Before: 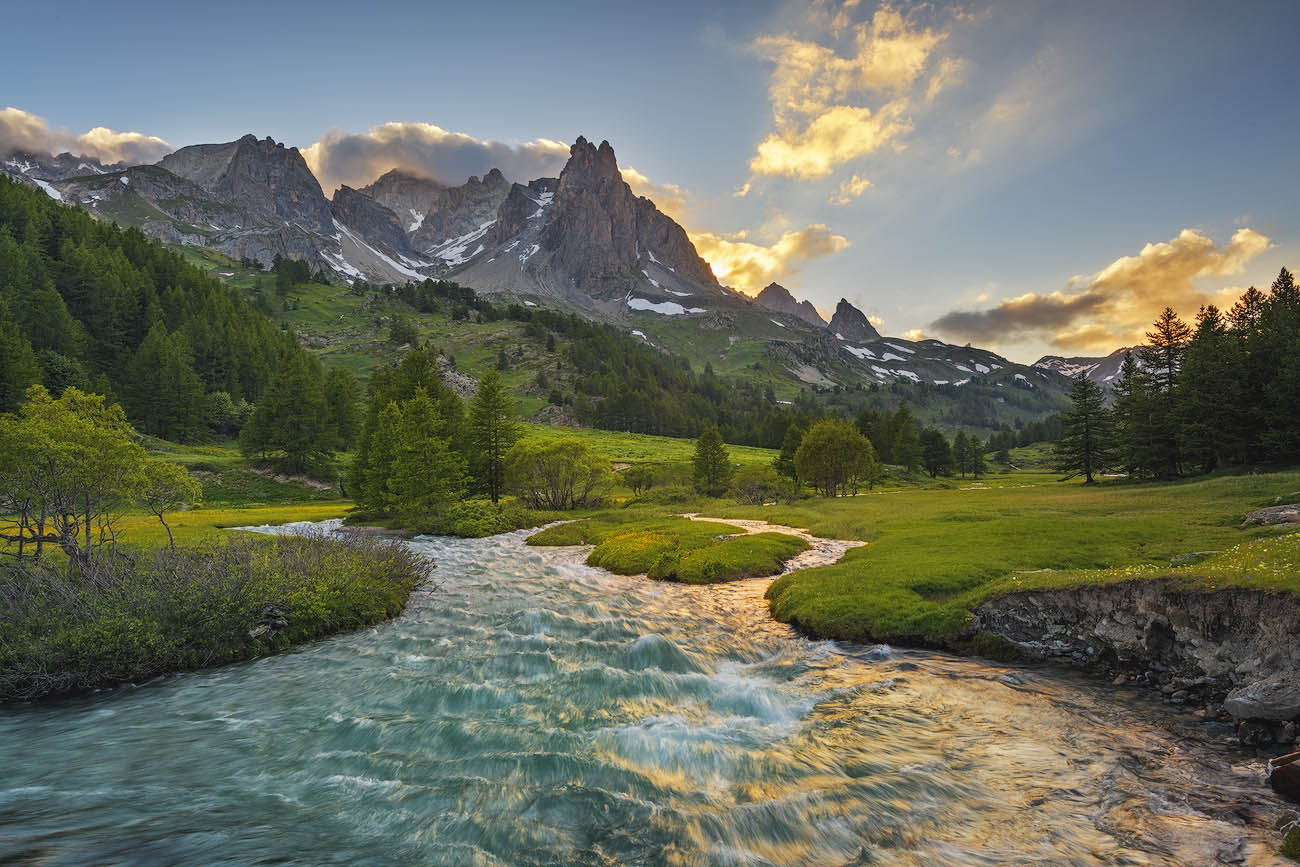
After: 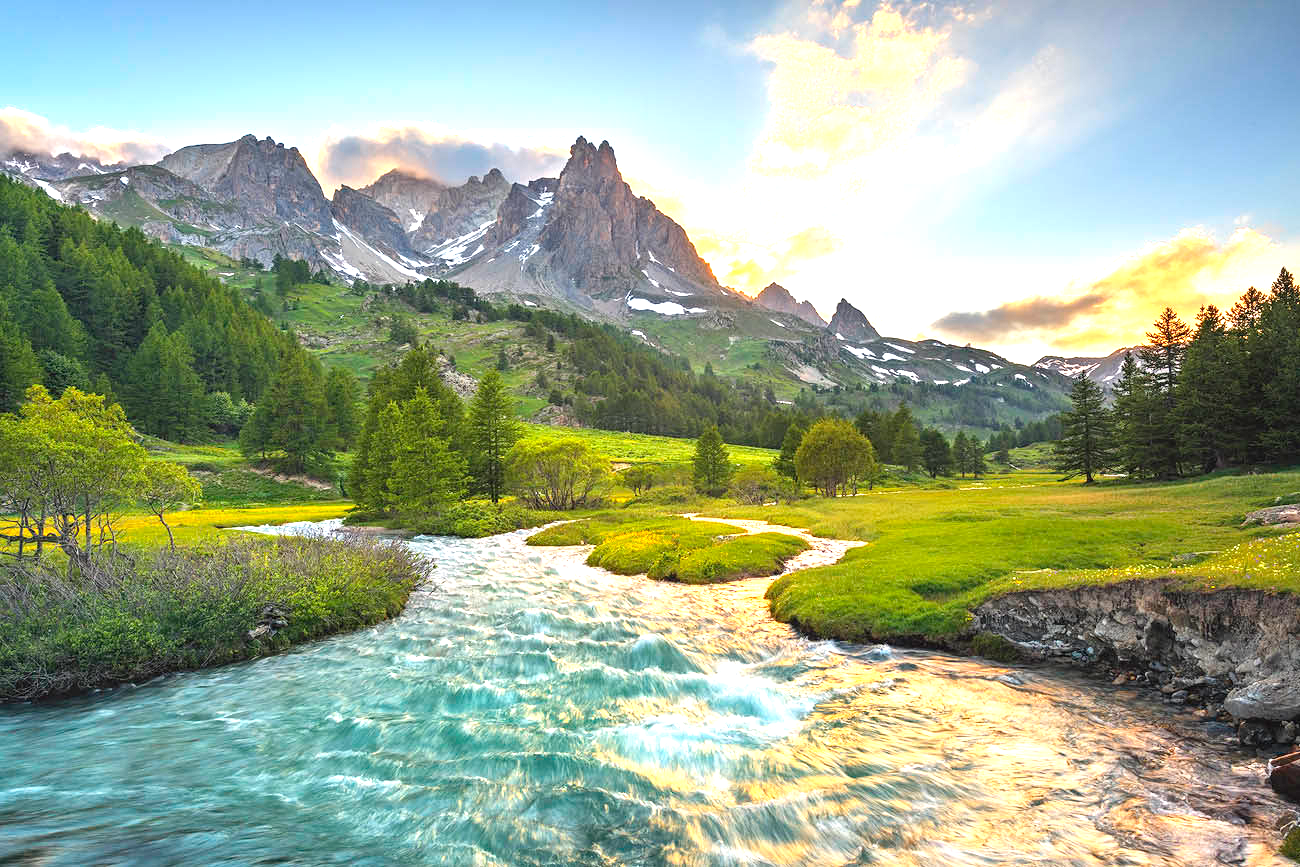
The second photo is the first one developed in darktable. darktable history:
exposure: black level correction 0, exposure 1.441 EV, compensate highlight preservation false
